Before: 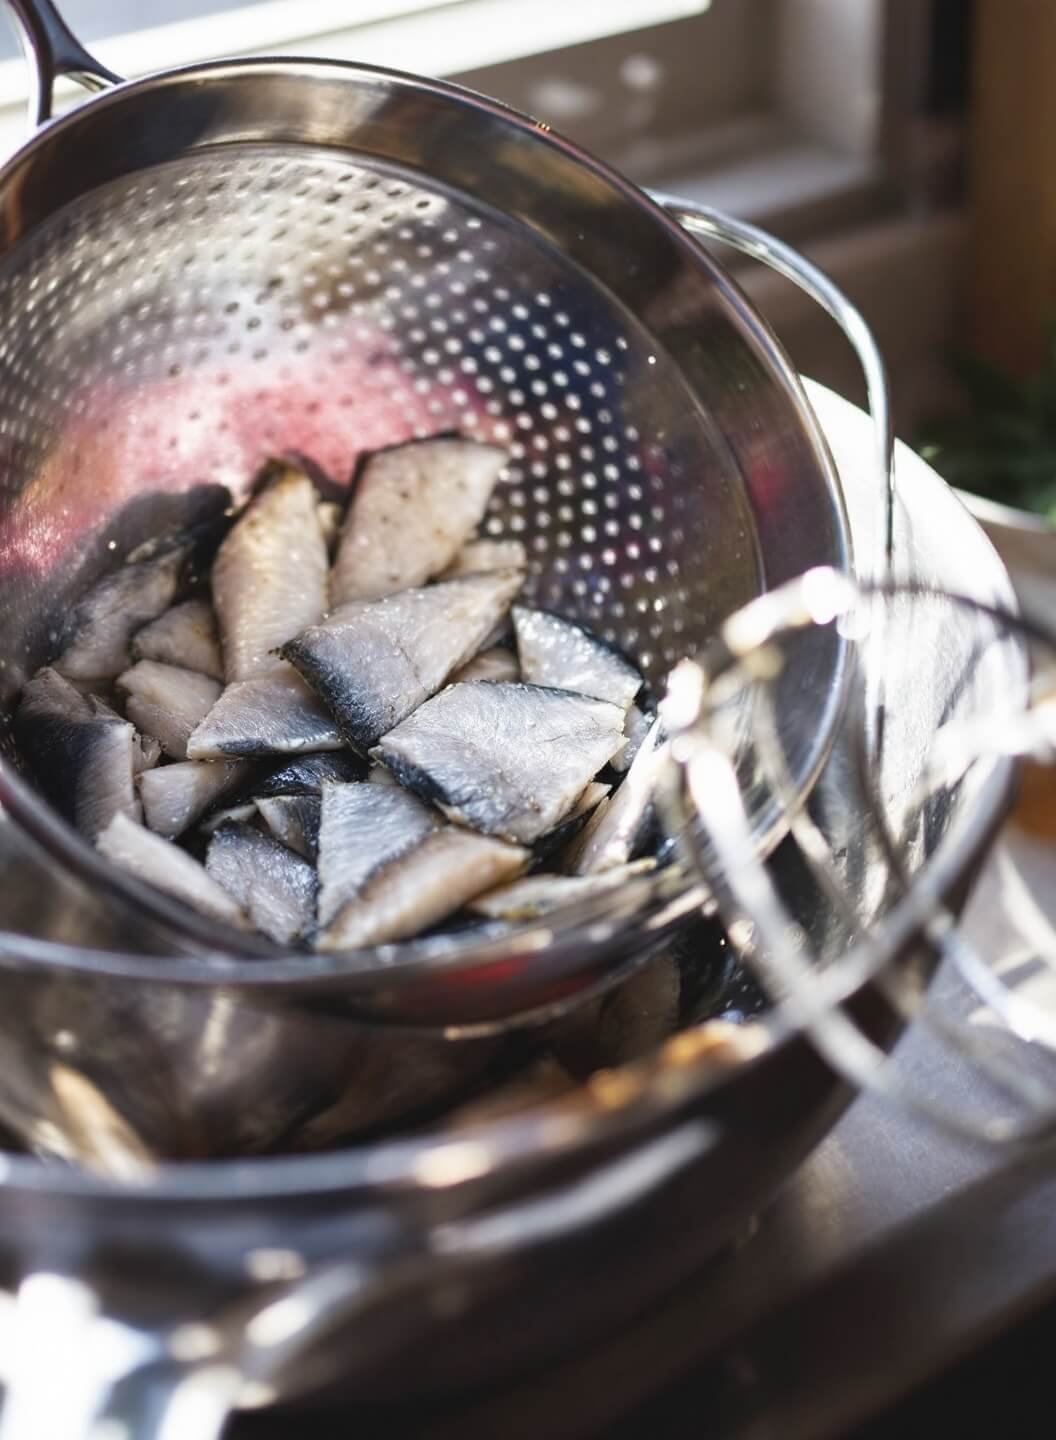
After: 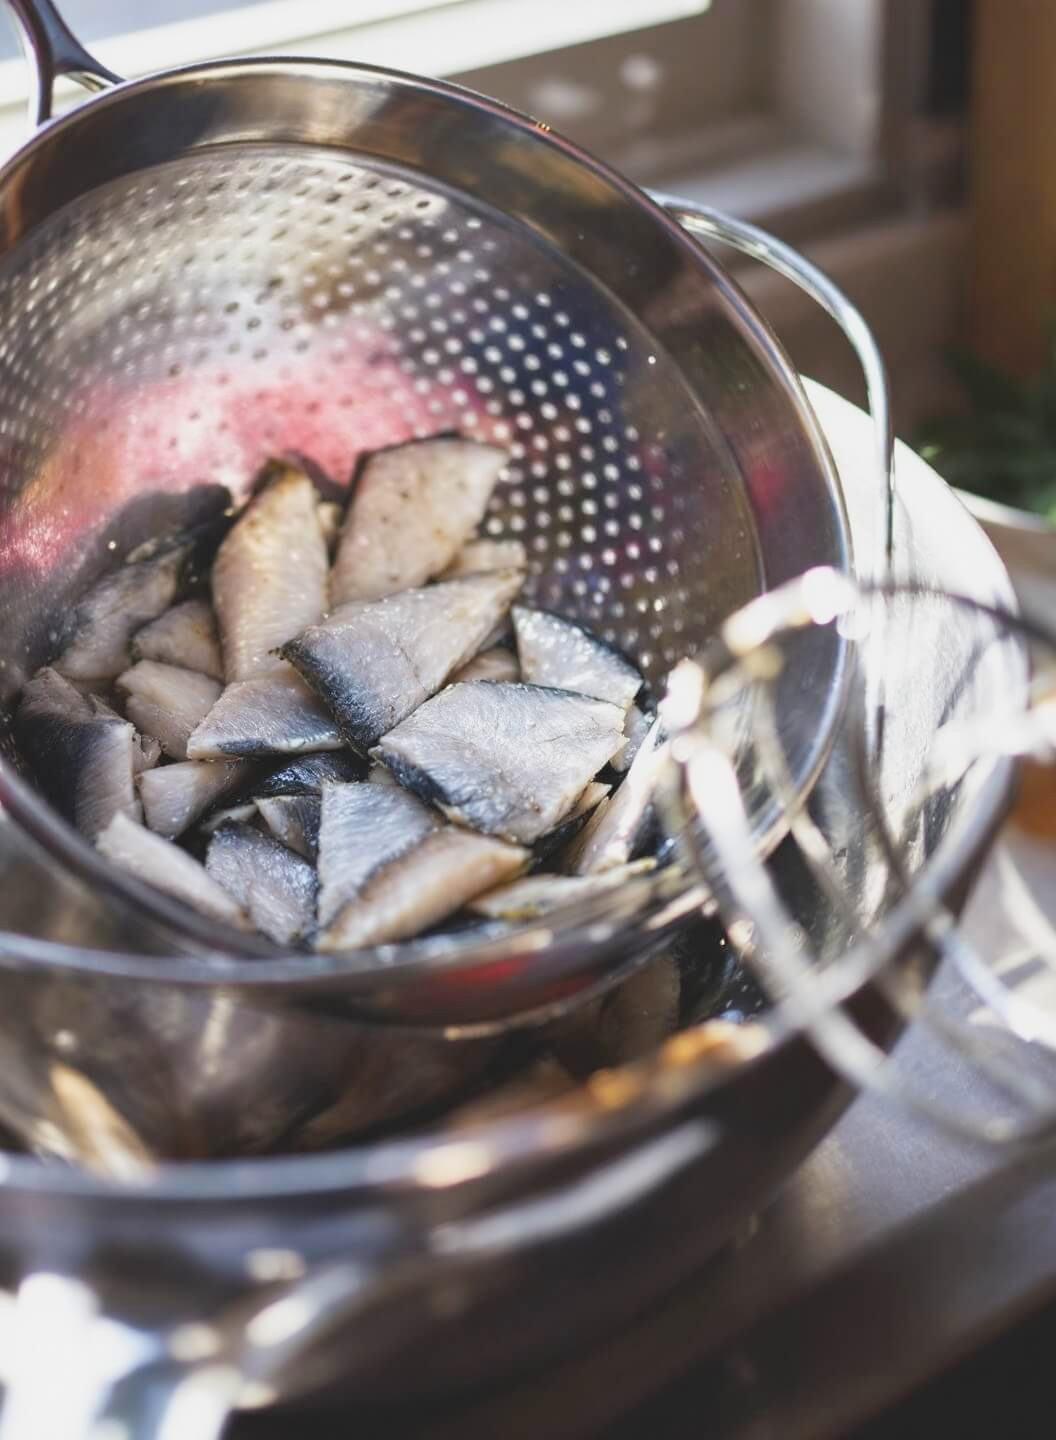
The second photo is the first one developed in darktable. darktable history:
contrast brightness saturation: contrast -0.102, brightness 0.051, saturation 0.081
